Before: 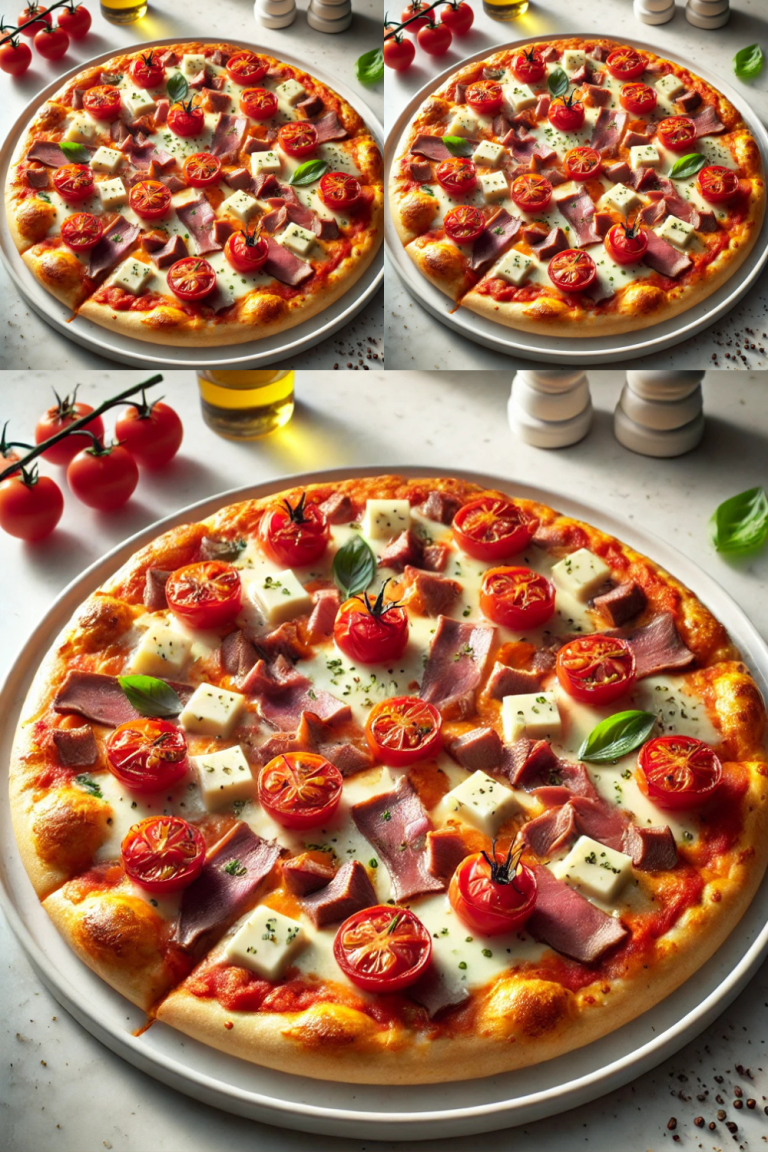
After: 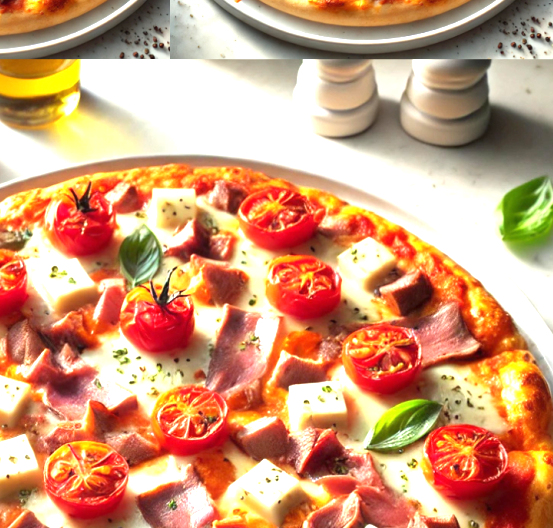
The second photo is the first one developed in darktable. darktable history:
exposure: black level correction 0, exposure 1.1 EV, compensate highlight preservation false
crop and rotate: left 27.938%, top 27.046%, bottom 27.046%
